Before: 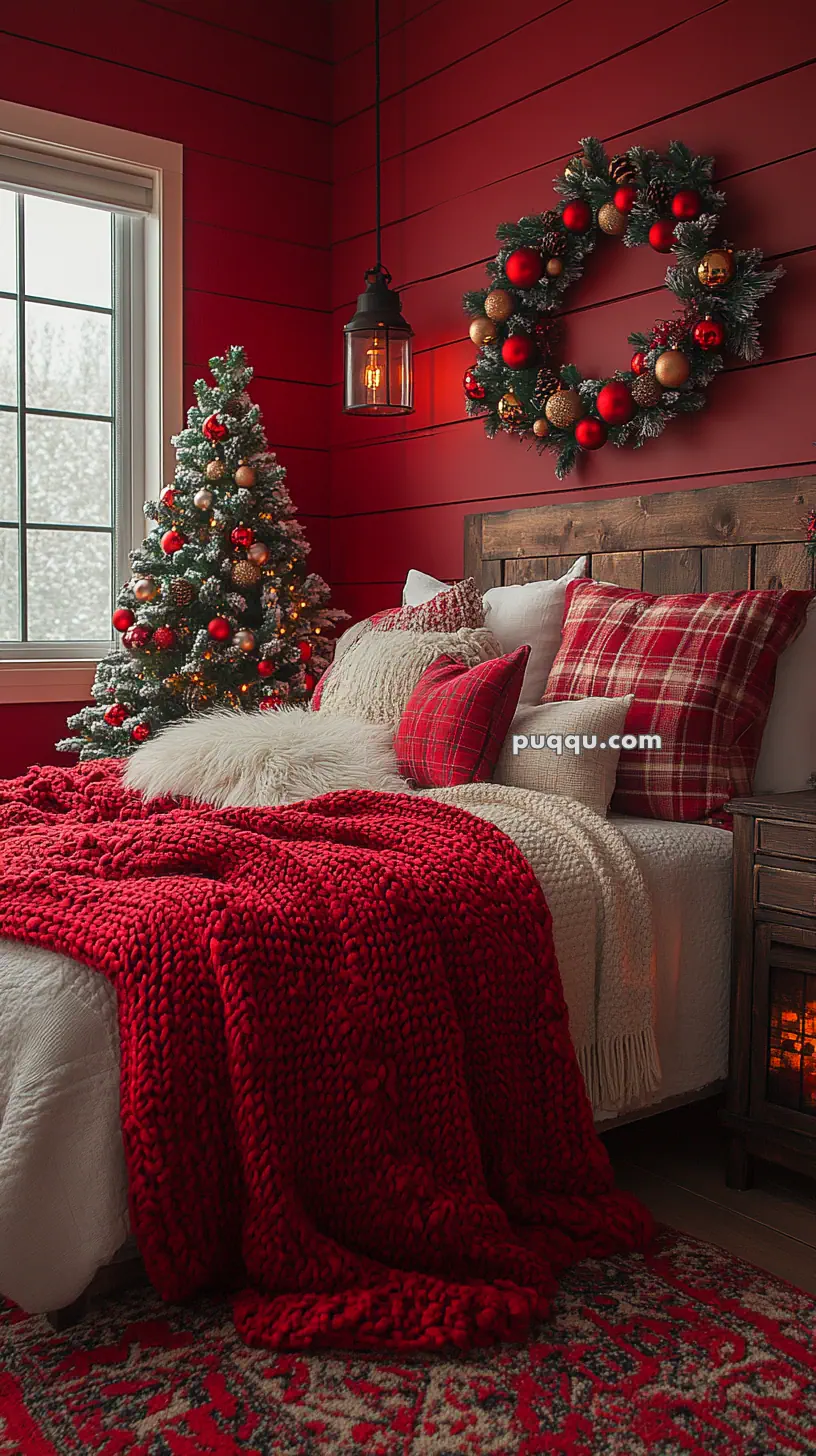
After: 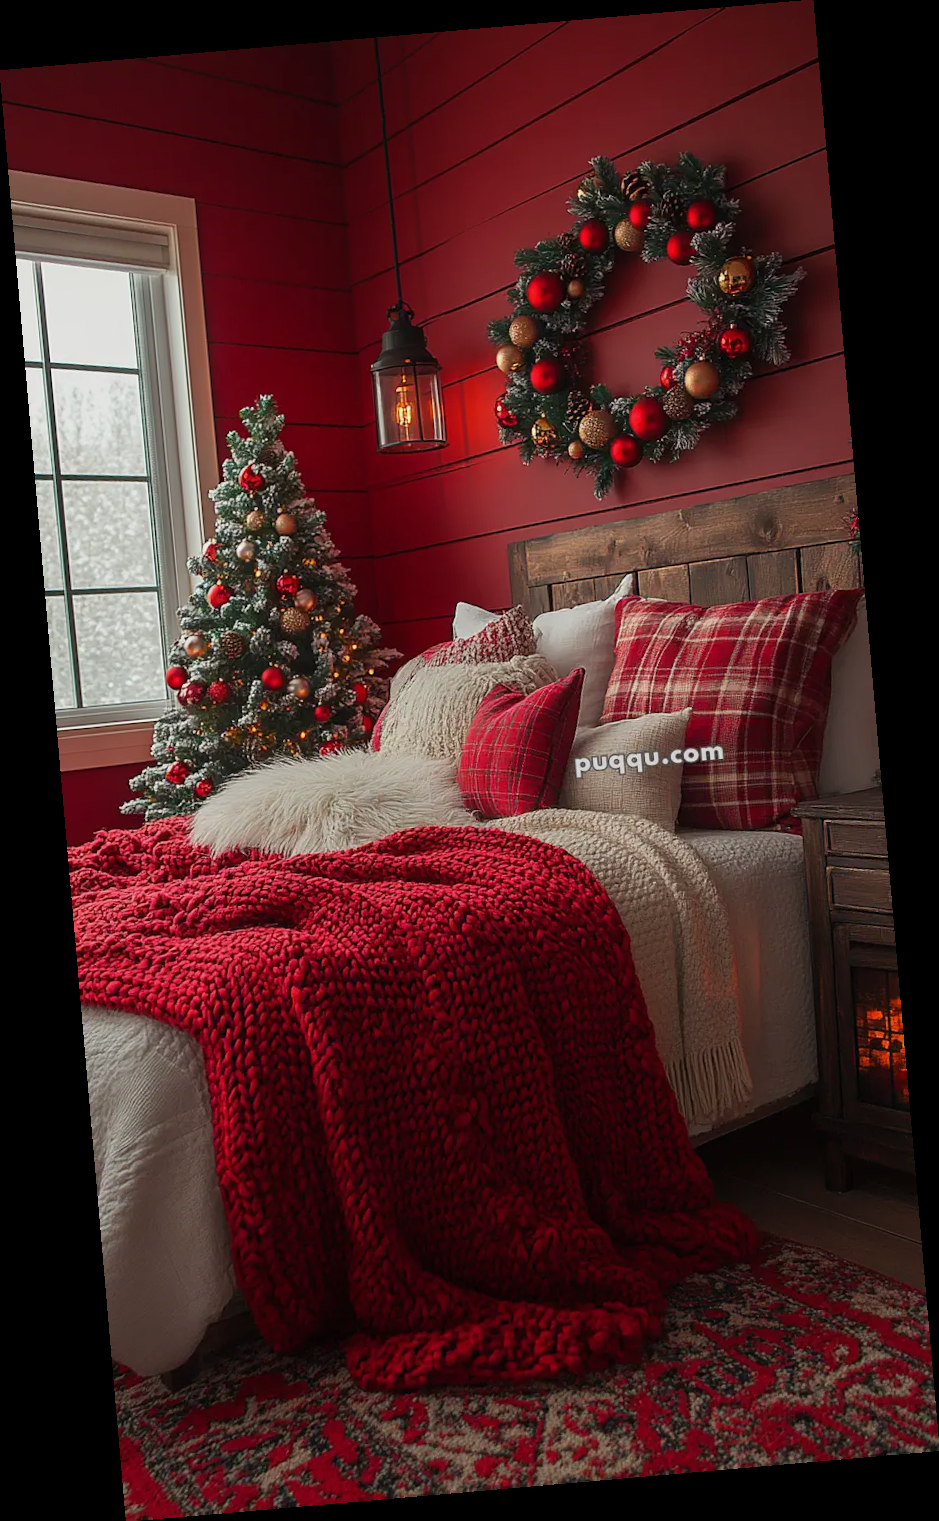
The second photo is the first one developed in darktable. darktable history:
rotate and perspective: rotation -4.98°, automatic cropping off
exposure: exposure -0.157 EV, compensate highlight preservation false
